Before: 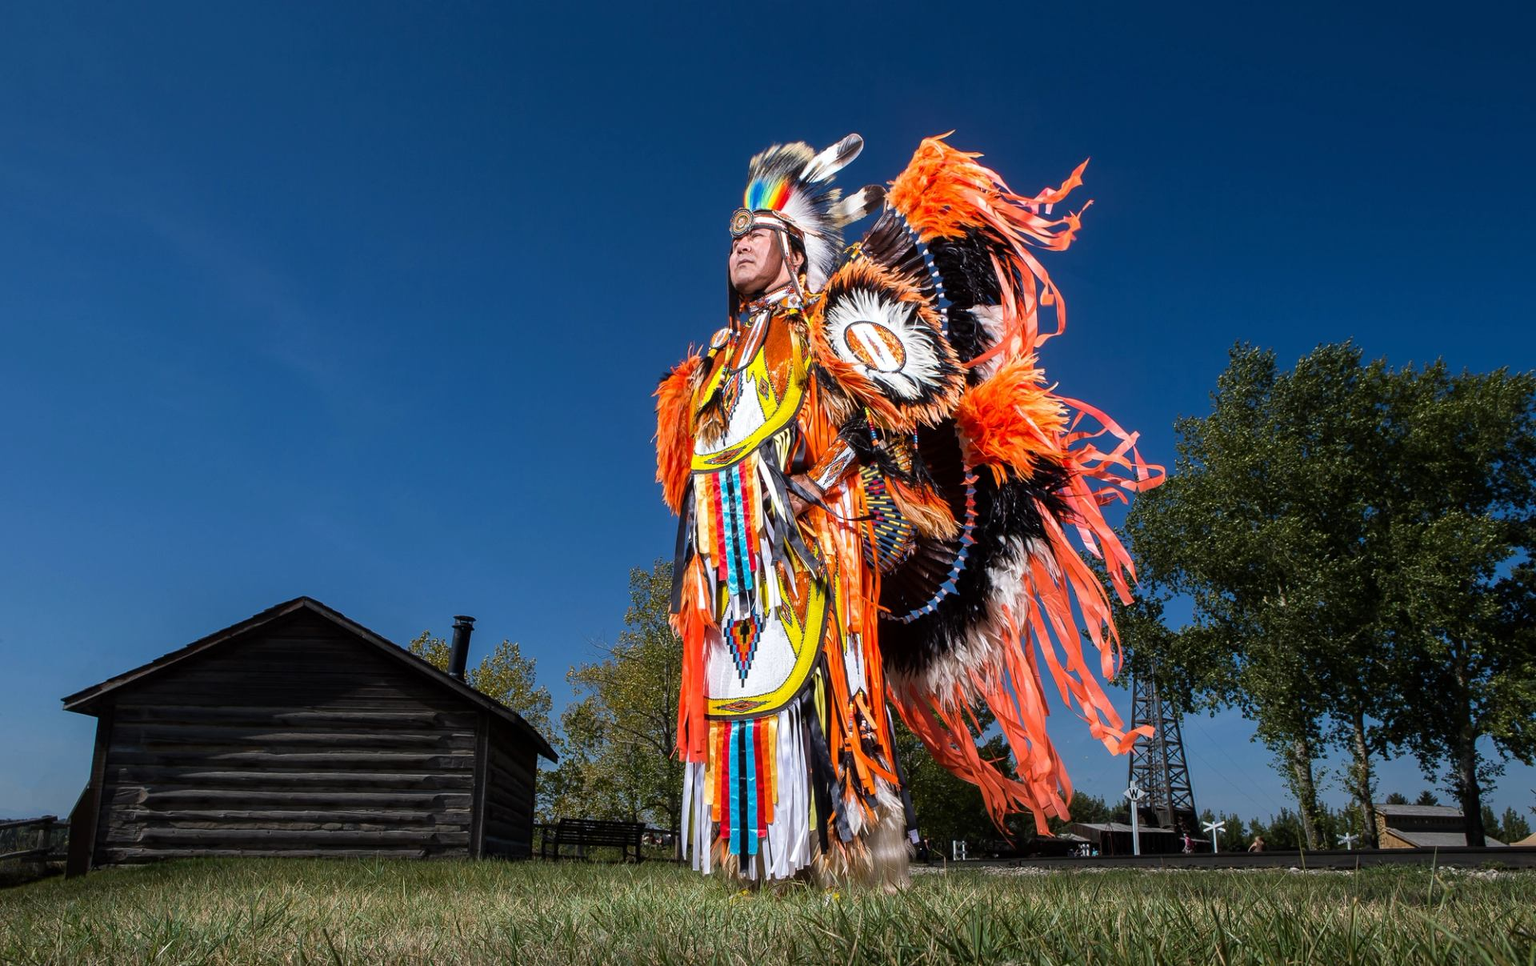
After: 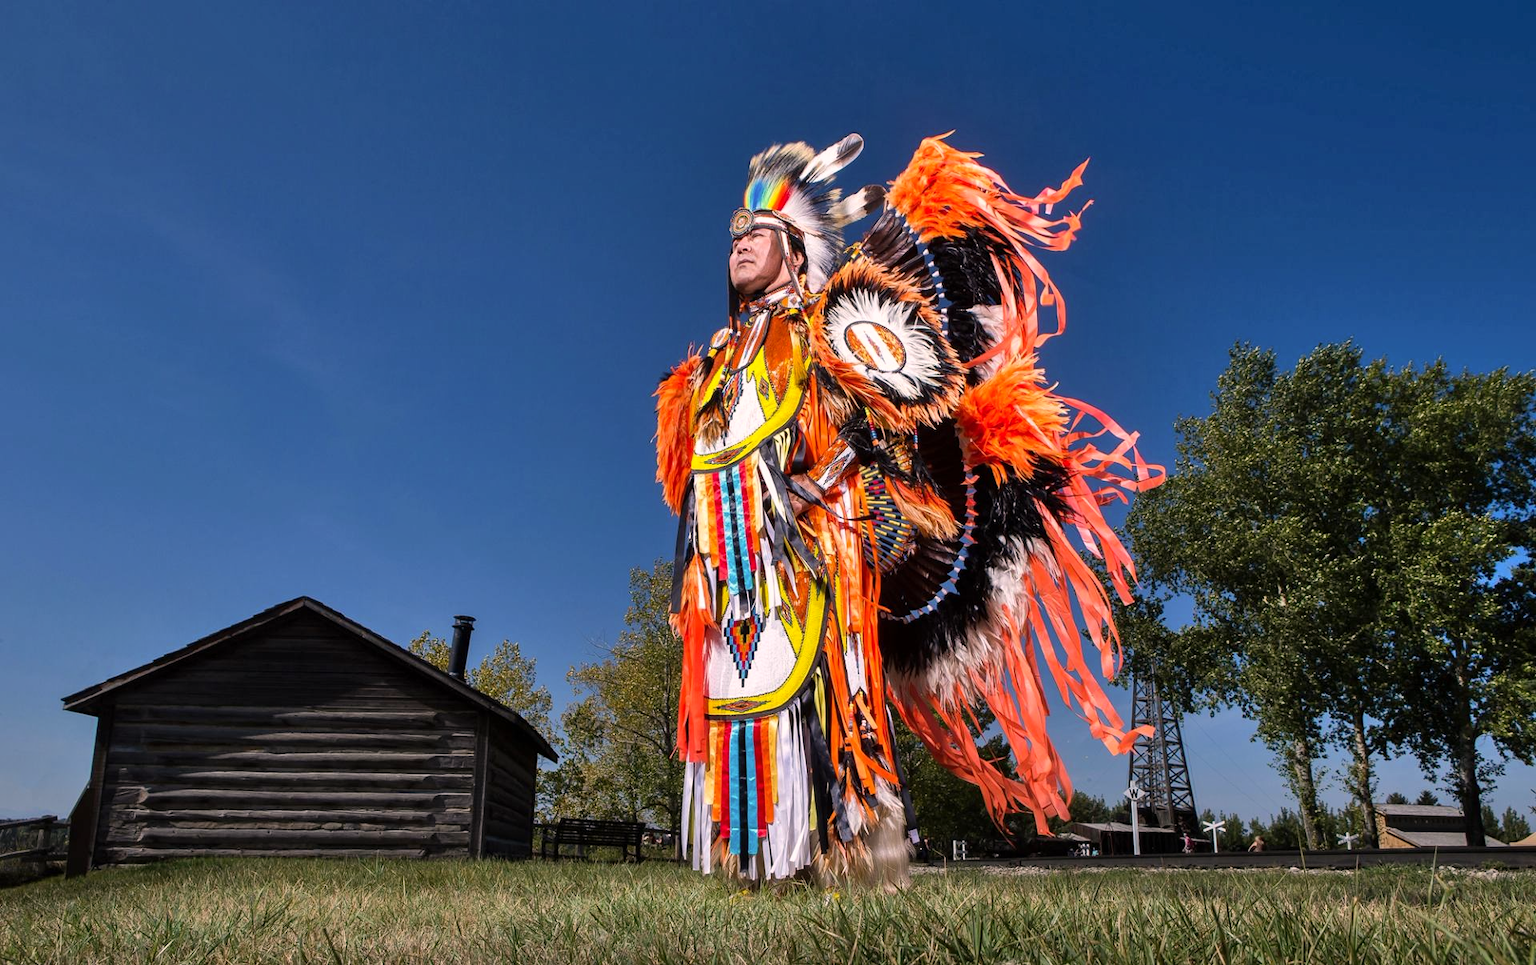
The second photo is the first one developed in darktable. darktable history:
color correction: highlights a* 7.12, highlights b* 3.97
shadows and highlights: soften with gaussian
